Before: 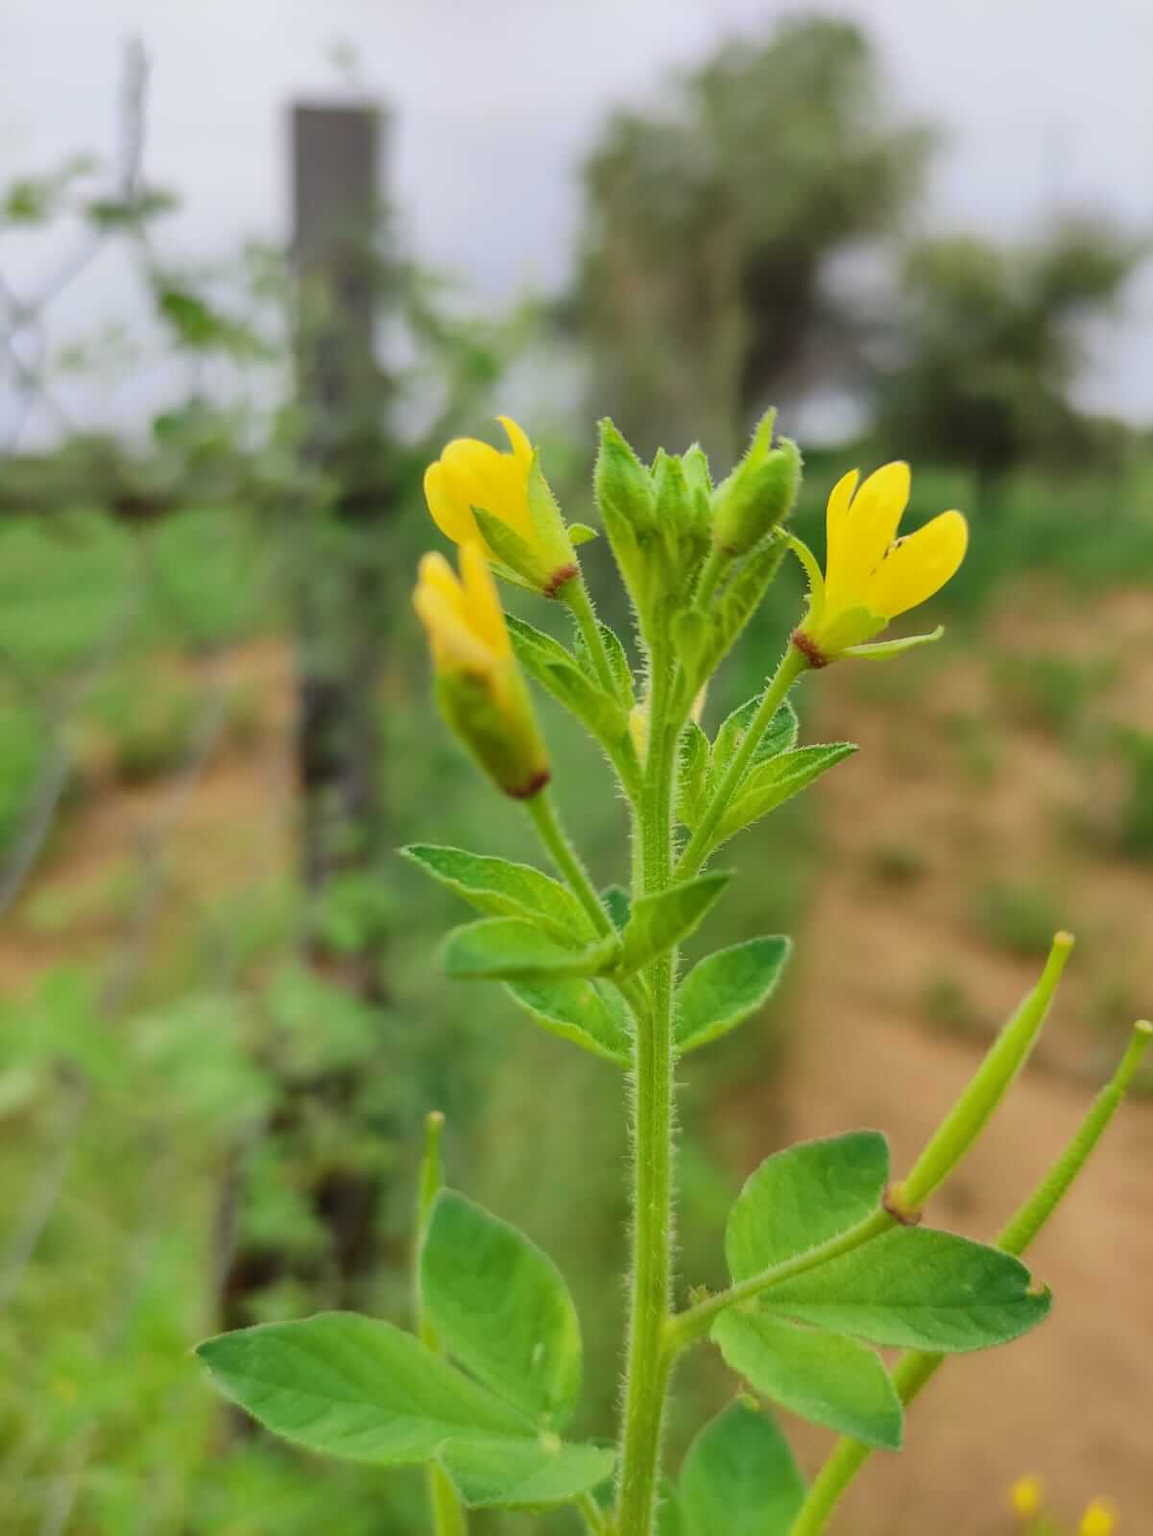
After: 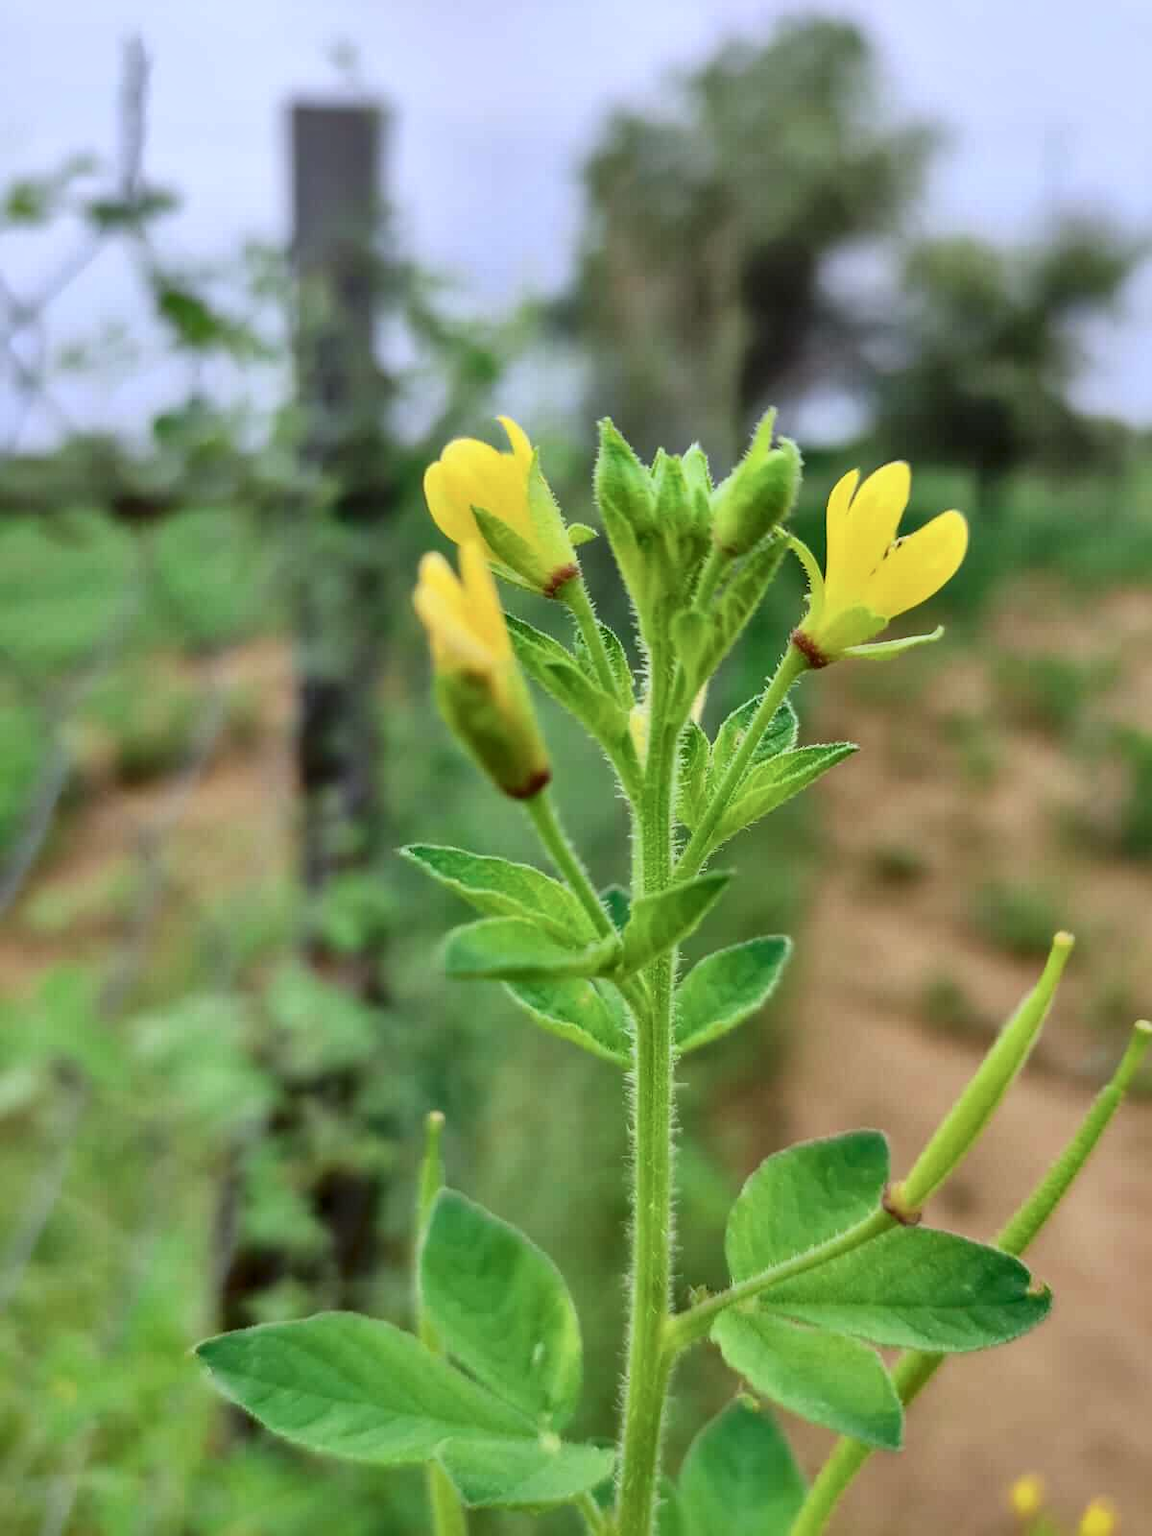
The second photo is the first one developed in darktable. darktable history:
color calibration: illuminant as shot in camera, x 0.37, y 0.382, temperature 4313.32 K
local contrast: mode bilateral grid, contrast 25, coarseness 47, detail 151%, midtone range 0.2
